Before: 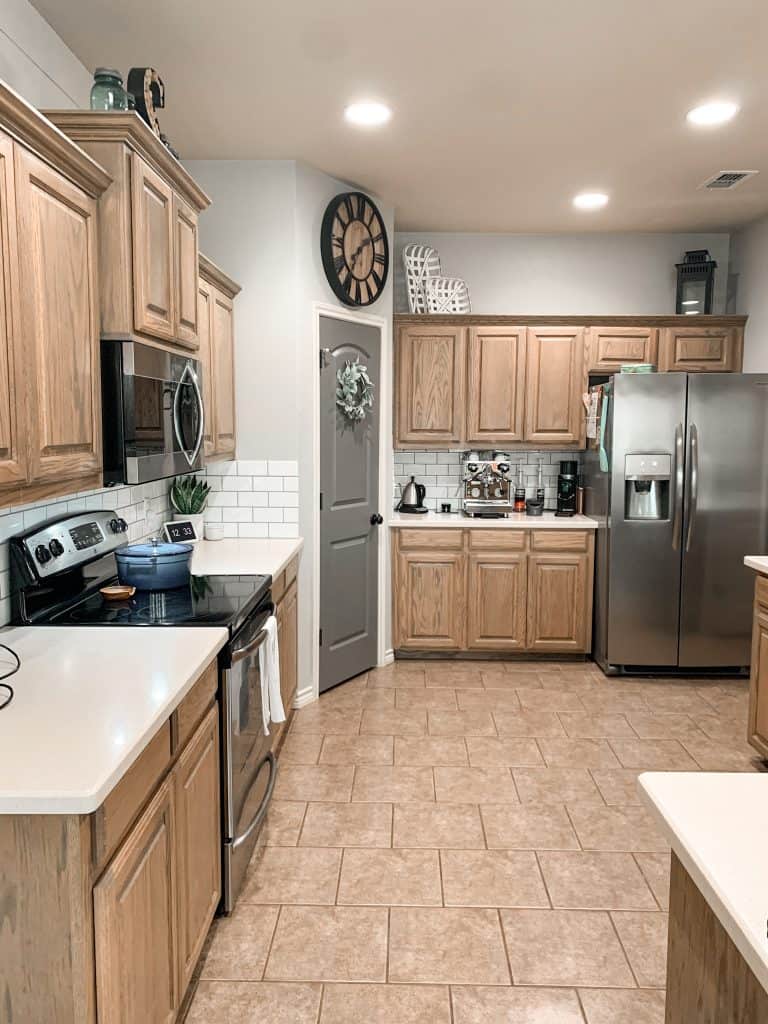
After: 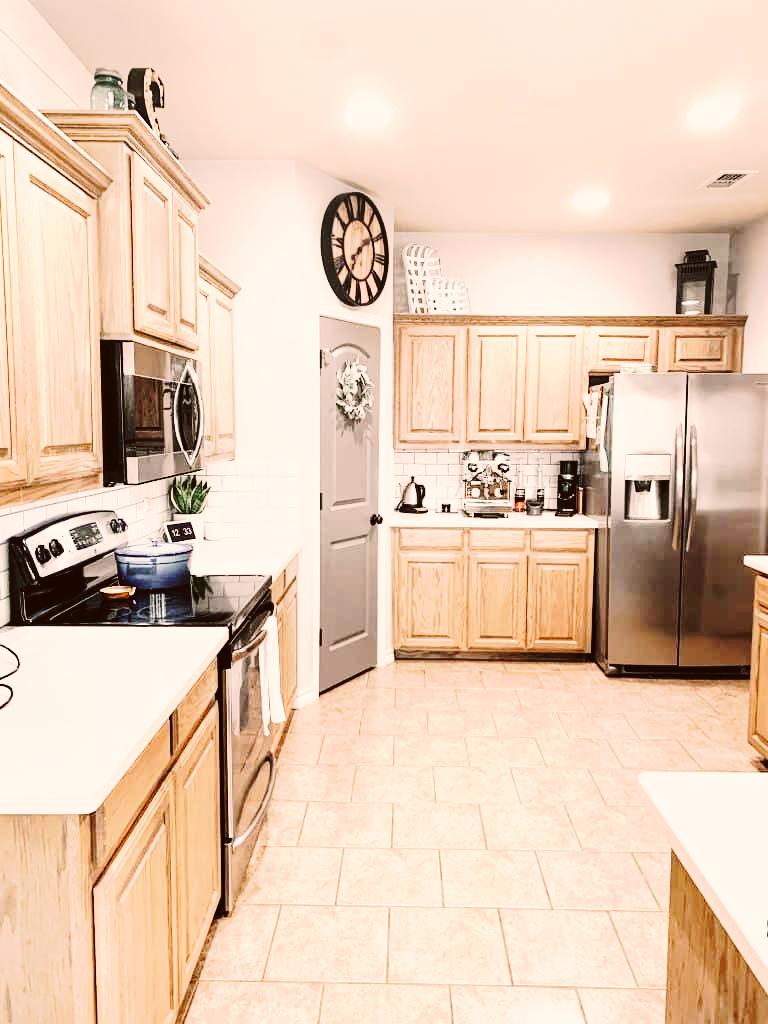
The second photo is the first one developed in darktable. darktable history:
tone curve: curves: ch0 [(0, 0) (0.003, 0.031) (0.011, 0.041) (0.025, 0.054) (0.044, 0.06) (0.069, 0.083) (0.1, 0.108) (0.136, 0.135) (0.177, 0.179) (0.224, 0.231) (0.277, 0.294) (0.335, 0.378) (0.399, 0.463) (0.468, 0.552) (0.543, 0.627) (0.623, 0.694) (0.709, 0.776) (0.801, 0.849) (0.898, 0.905) (1, 1)], preserve colors none
exposure: black level correction 0.002, compensate highlight preservation false
base curve: curves: ch0 [(0, 0) (0.007, 0.004) (0.027, 0.03) (0.046, 0.07) (0.207, 0.54) (0.442, 0.872) (0.673, 0.972) (1, 1)], preserve colors none
color correction: highlights a* 10.21, highlights b* 9.79, shadows a* 8.61, shadows b* 7.88, saturation 0.8
